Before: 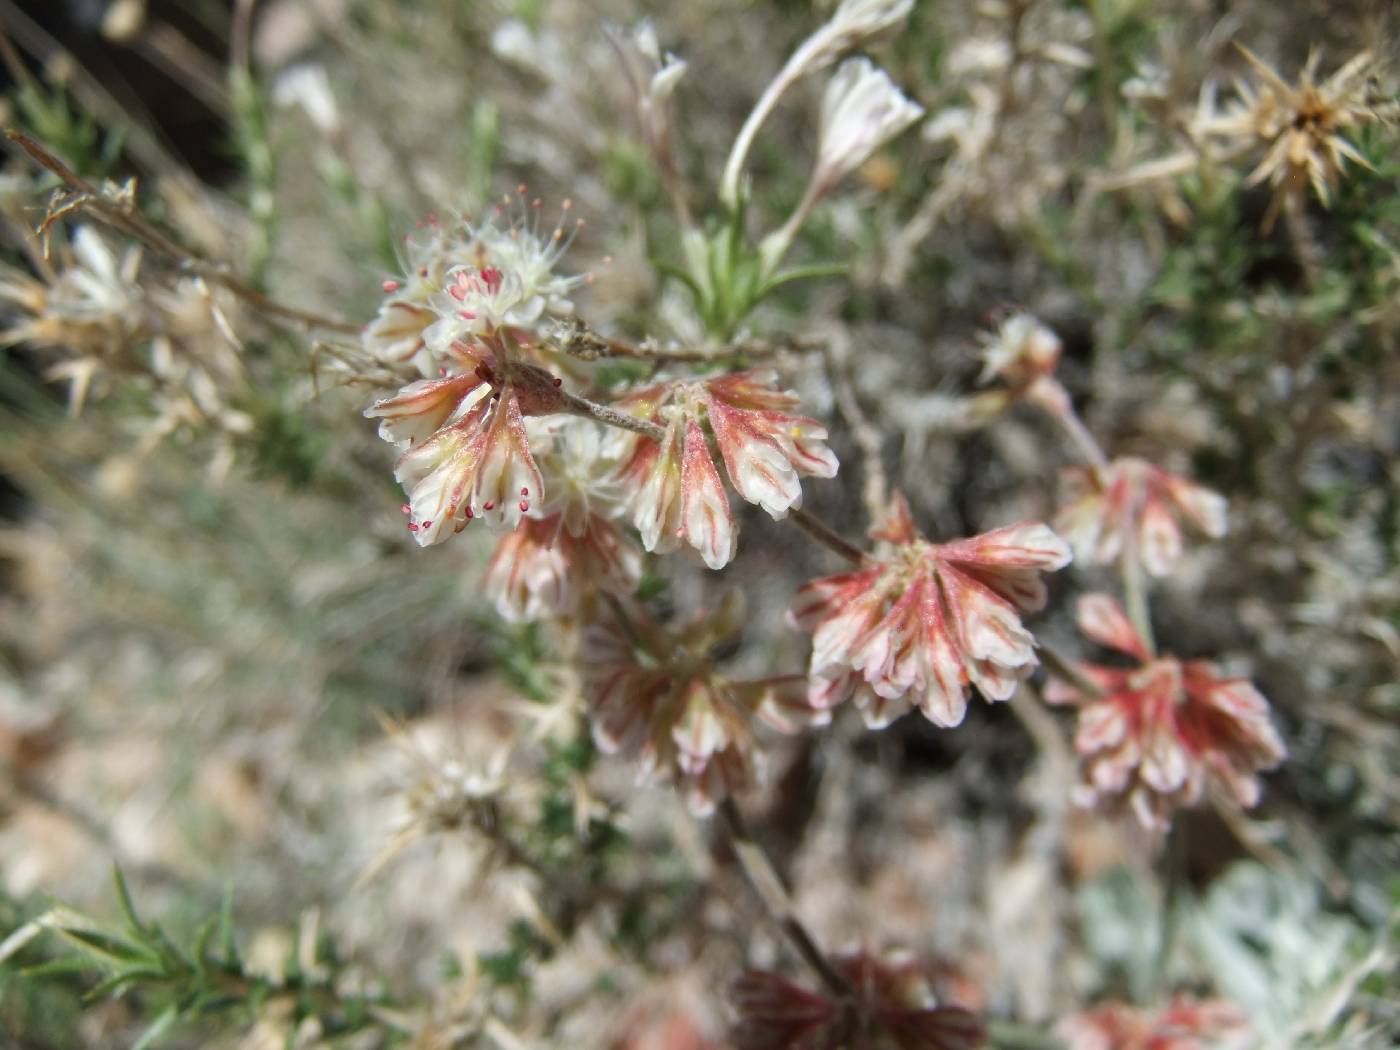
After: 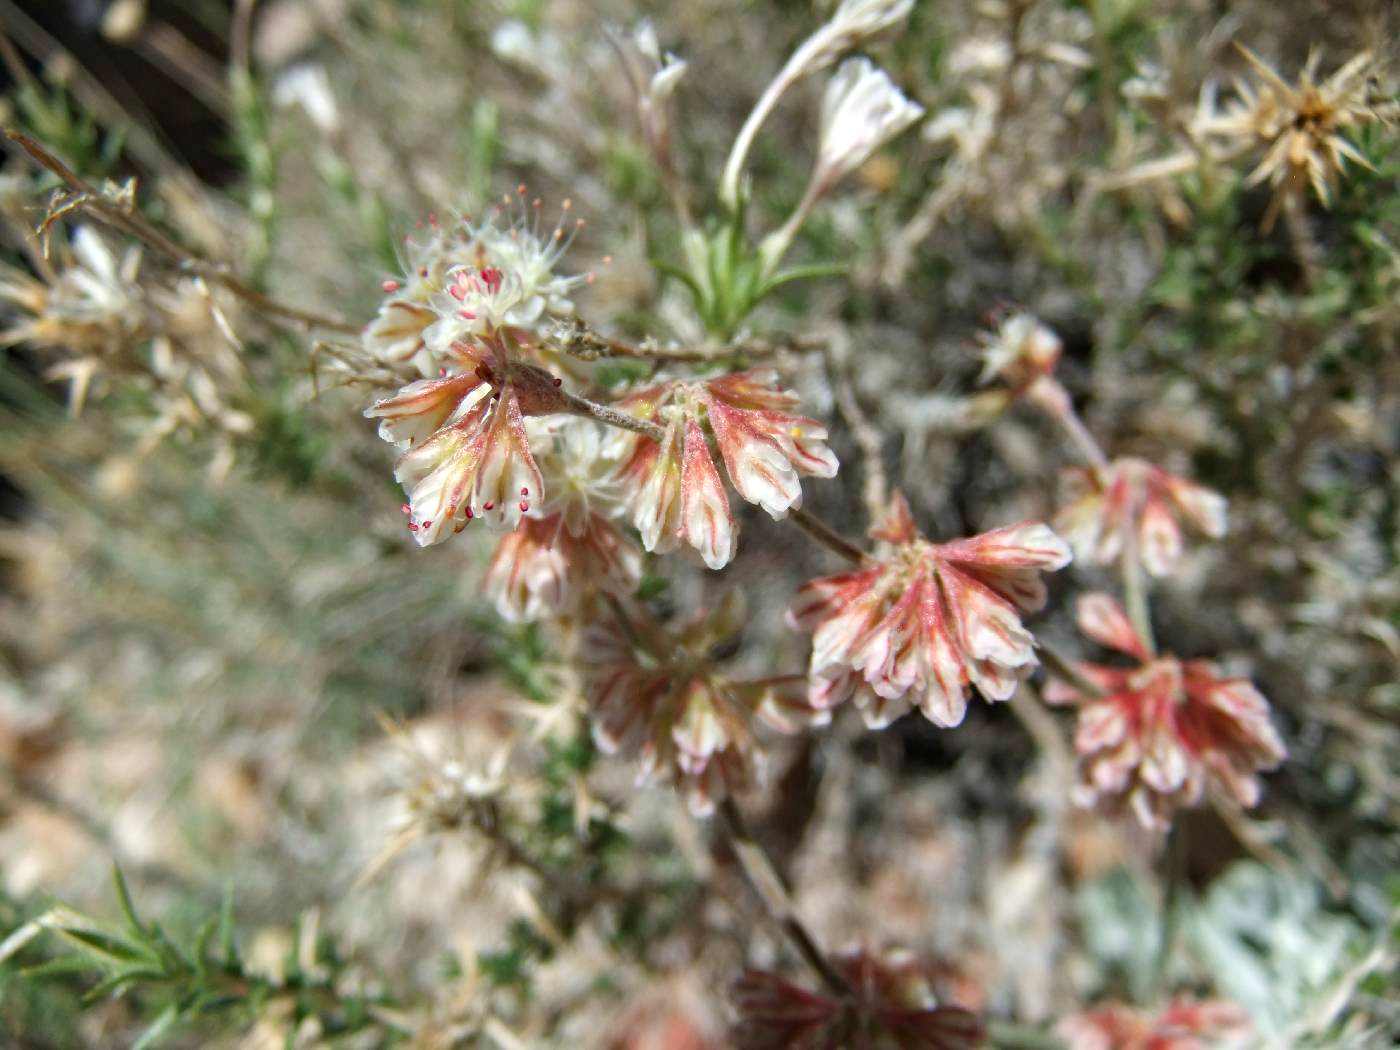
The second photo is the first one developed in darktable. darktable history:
haze removal: compatibility mode true, adaptive false
exposure: exposure 0.202 EV, compensate highlight preservation false
